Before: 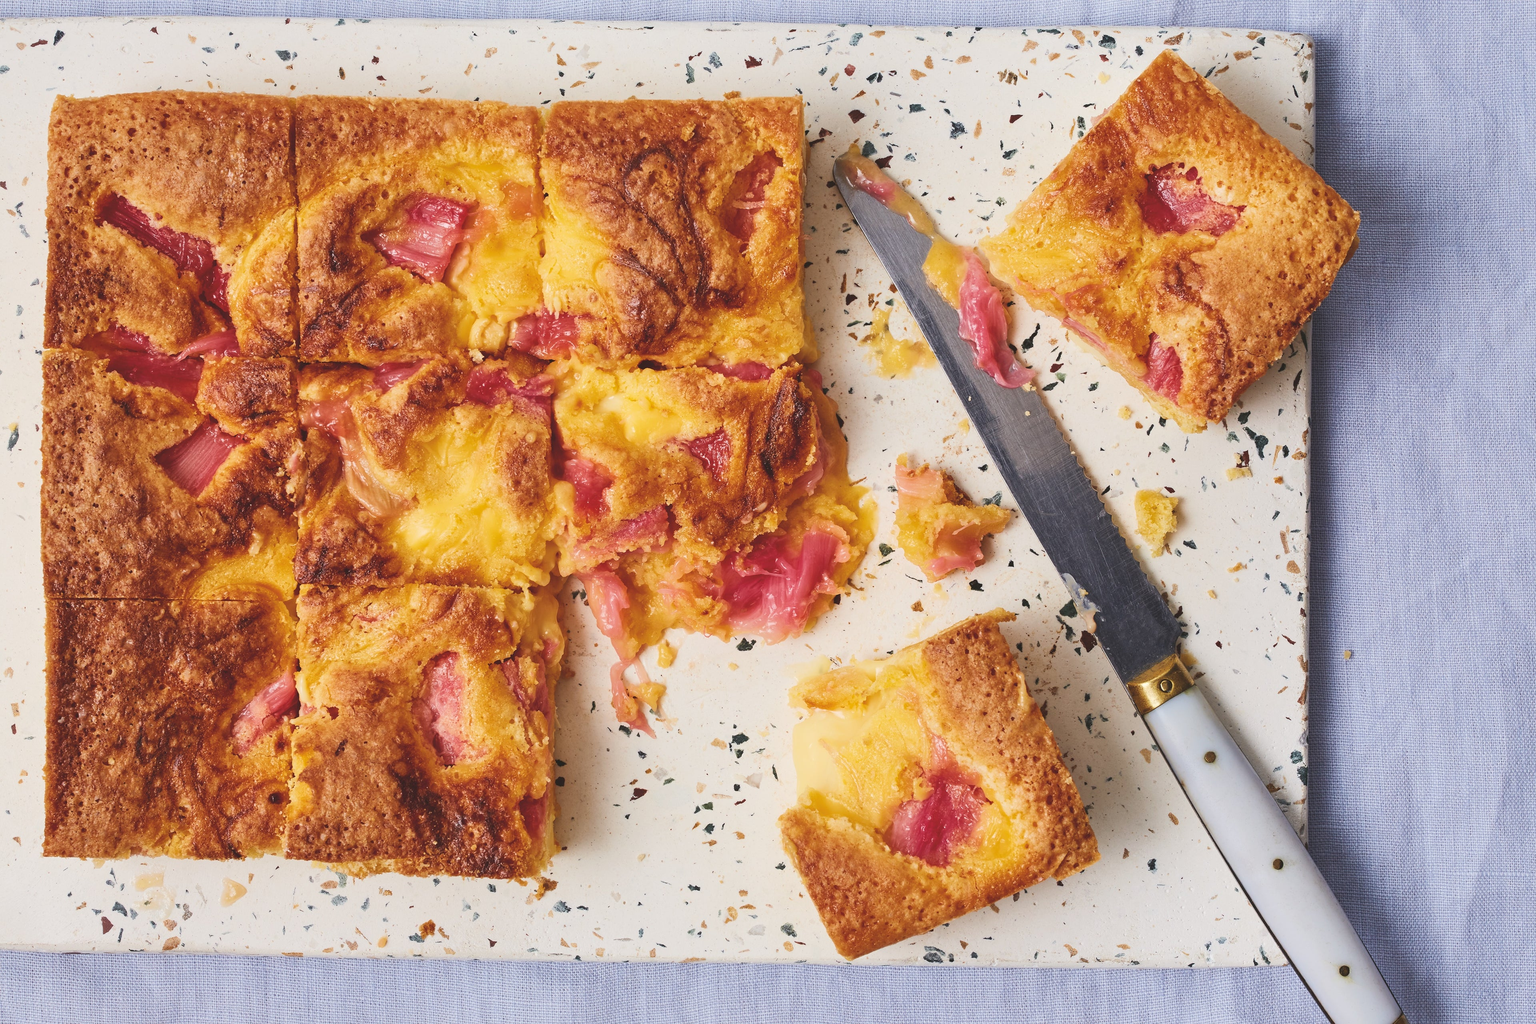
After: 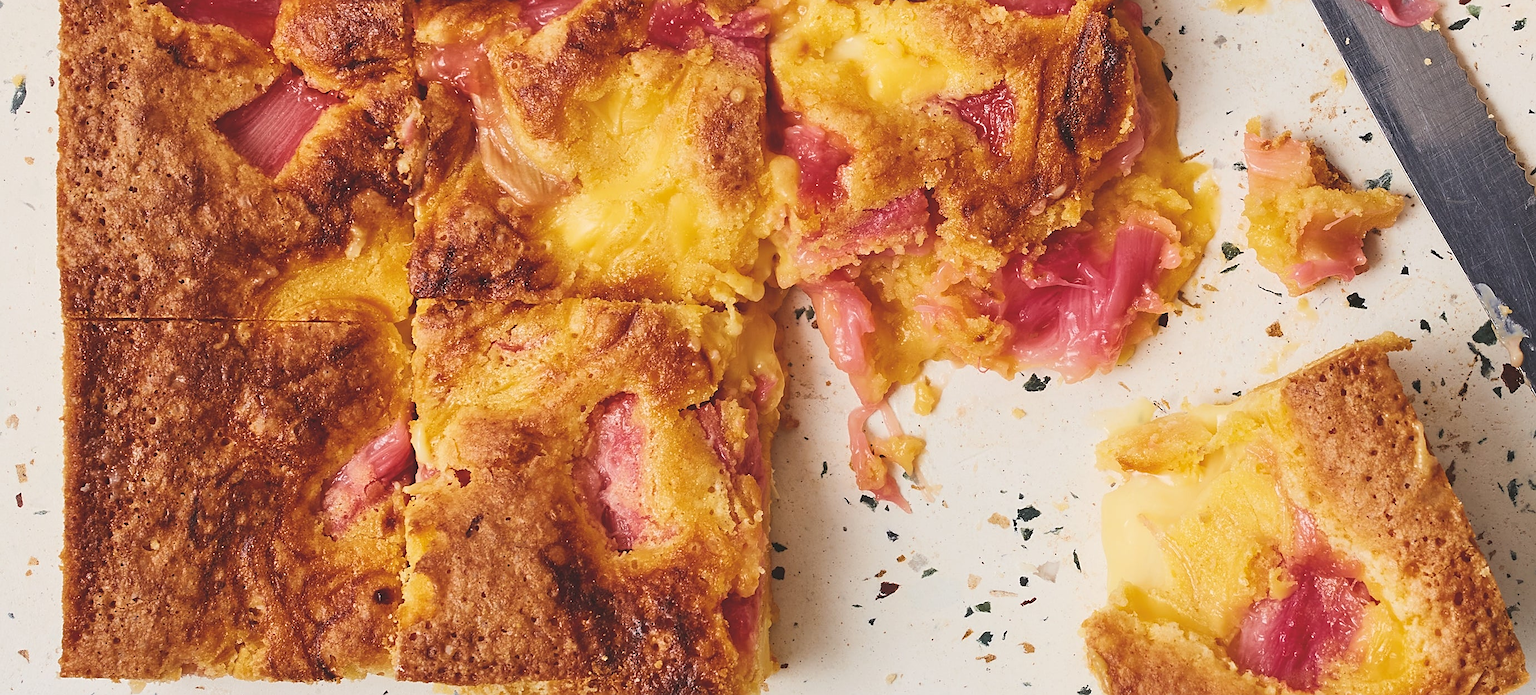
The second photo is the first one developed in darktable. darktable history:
crop: top 36.09%, right 28.018%, bottom 14.968%
sharpen: on, module defaults
